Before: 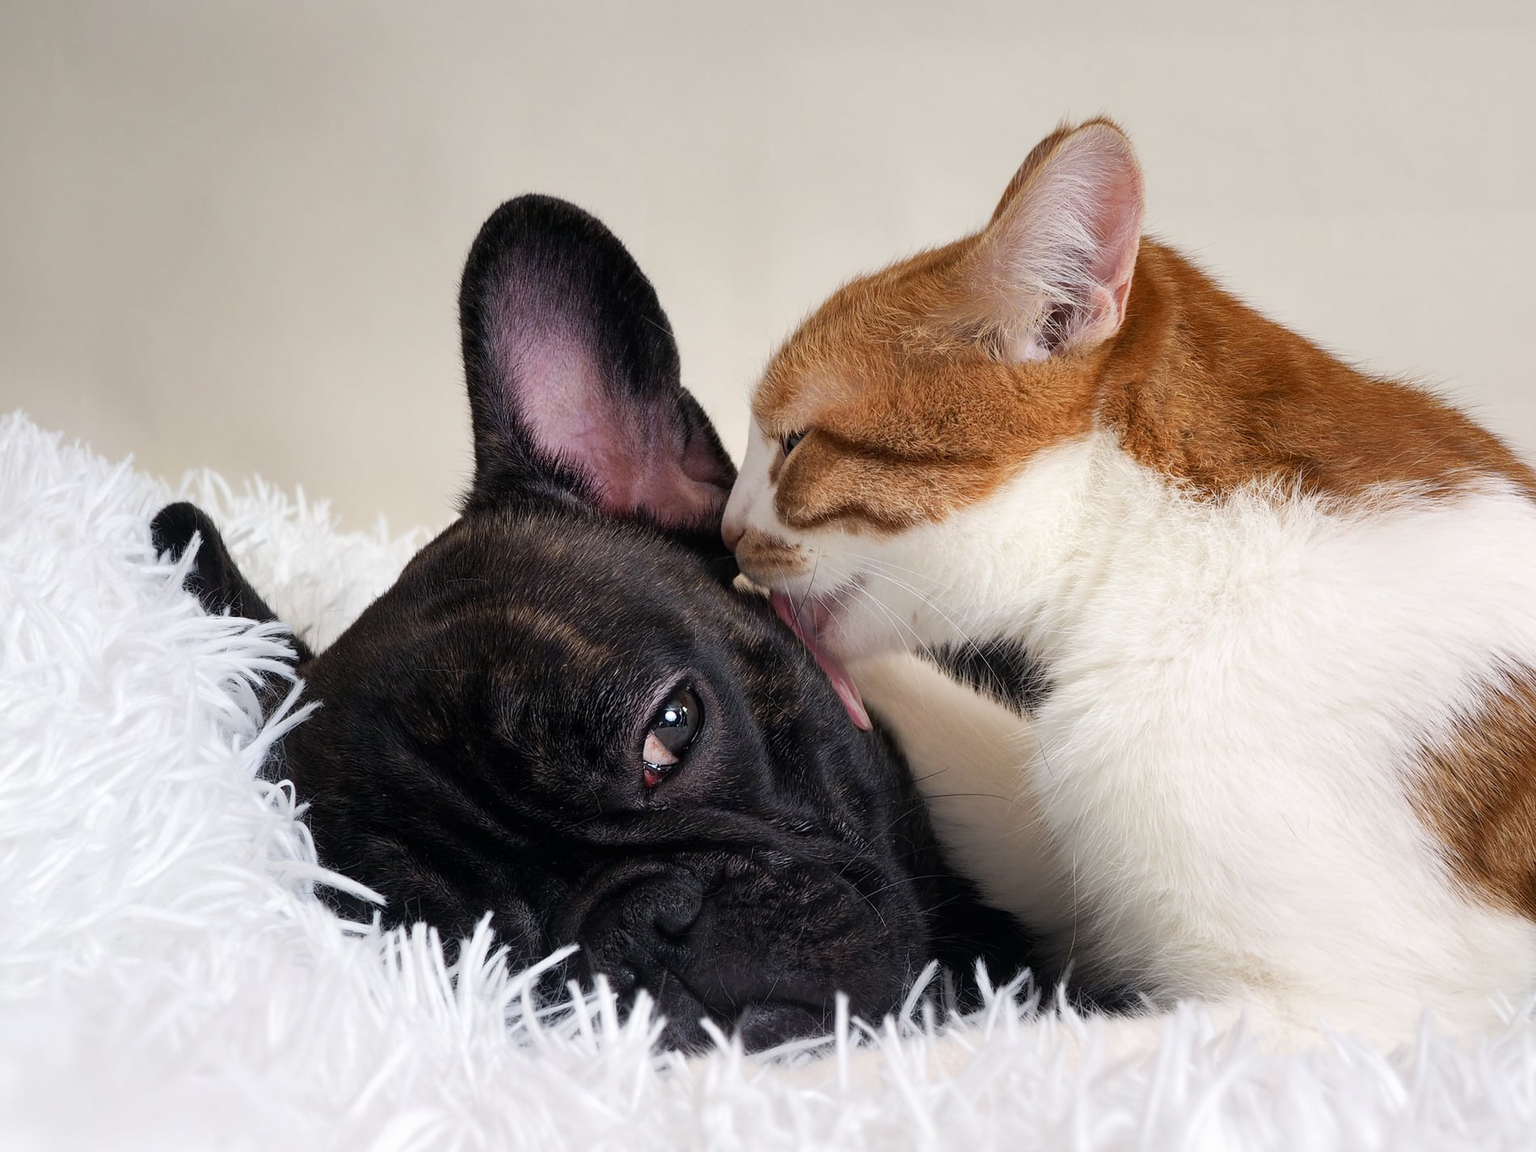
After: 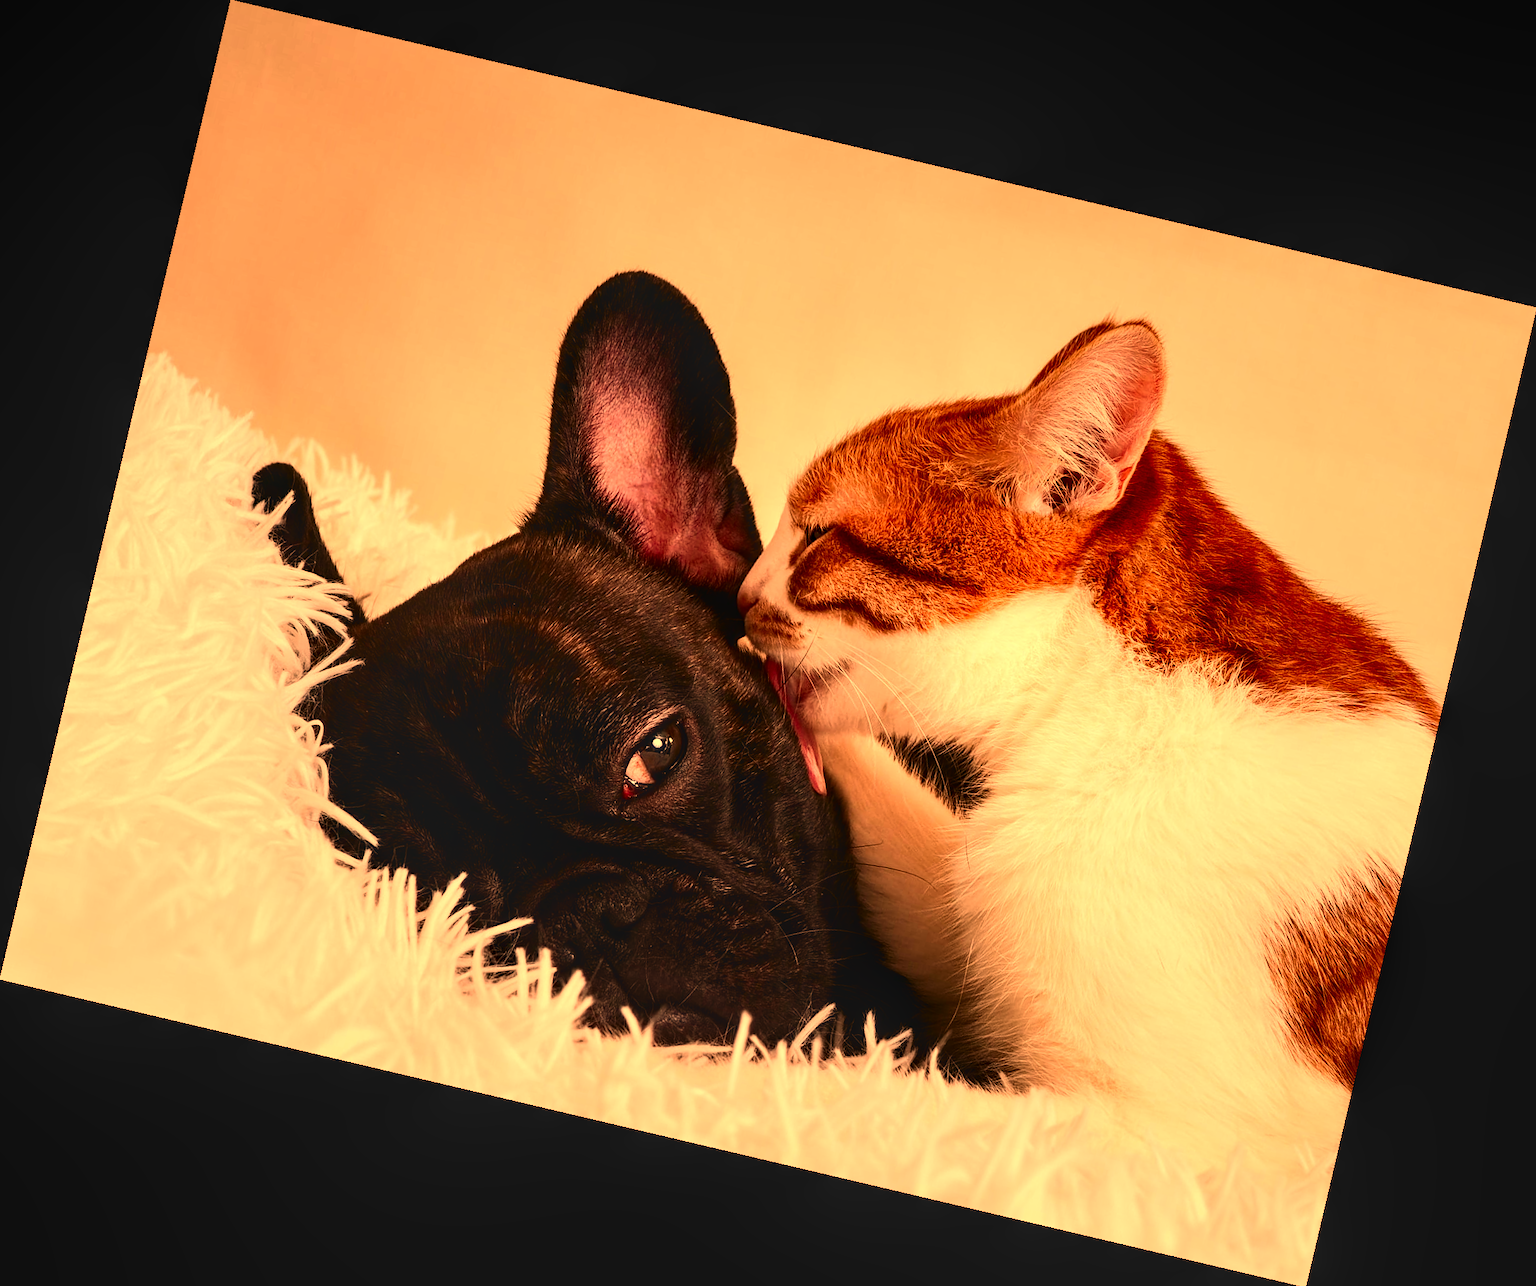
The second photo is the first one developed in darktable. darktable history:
white balance: red 1.467, blue 0.684
contrast brightness saturation: contrast 0.19, brightness -0.24, saturation 0.11
levels: levels [0, 0.474, 0.947]
rotate and perspective: rotation 13.27°, automatic cropping off
local contrast: on, module defaults
